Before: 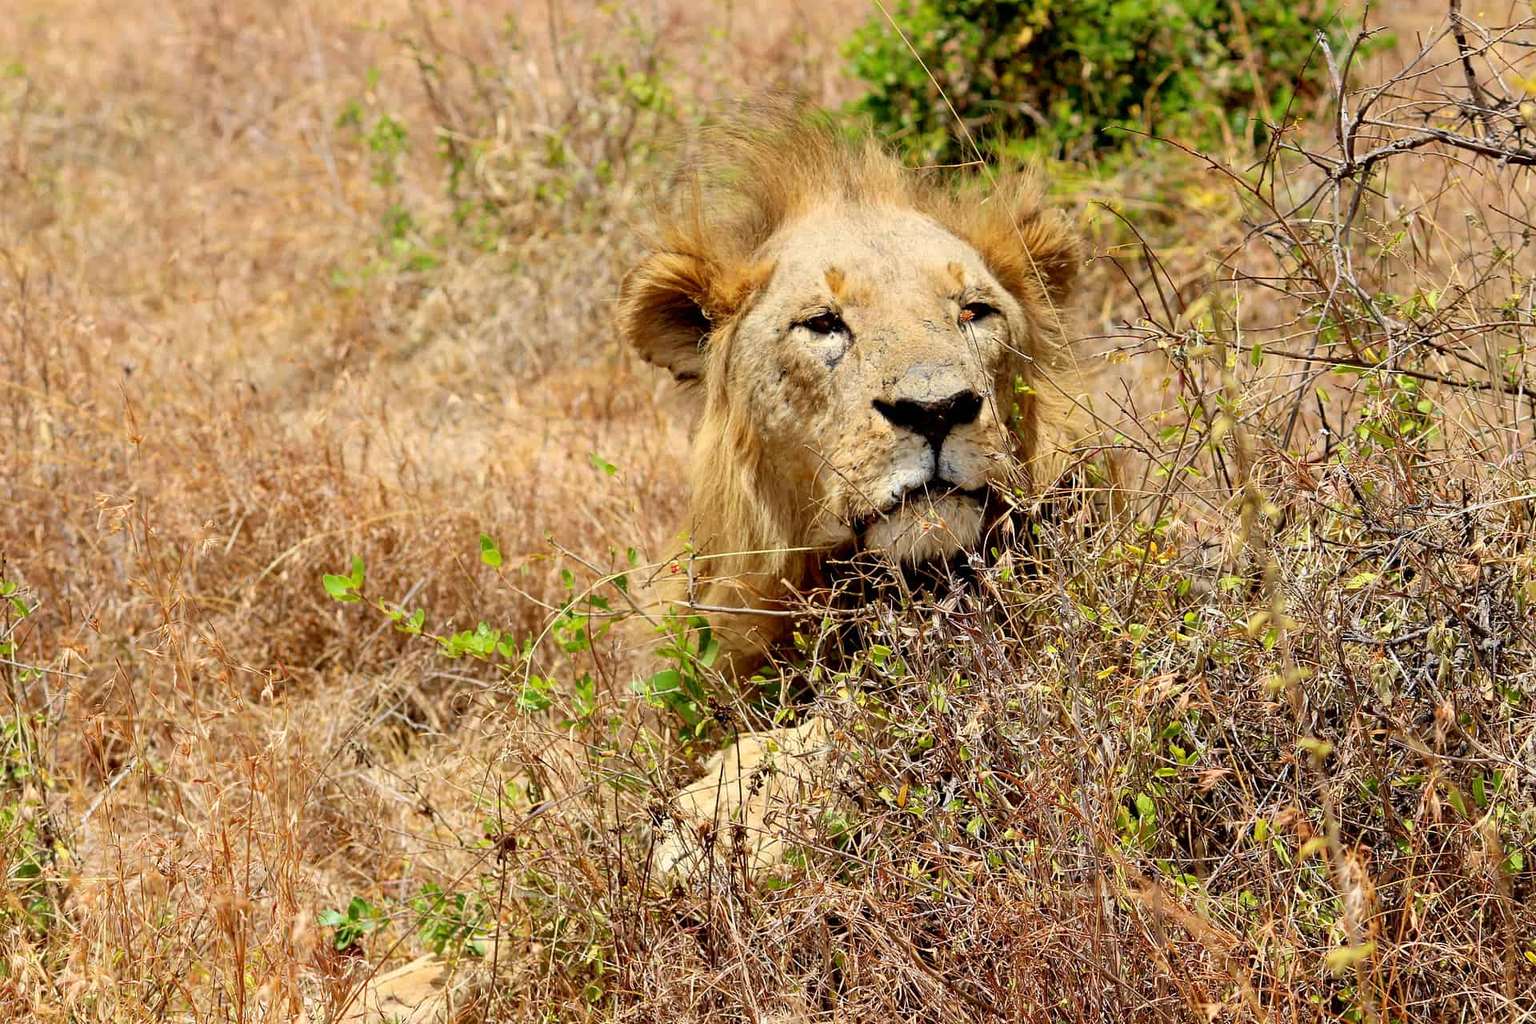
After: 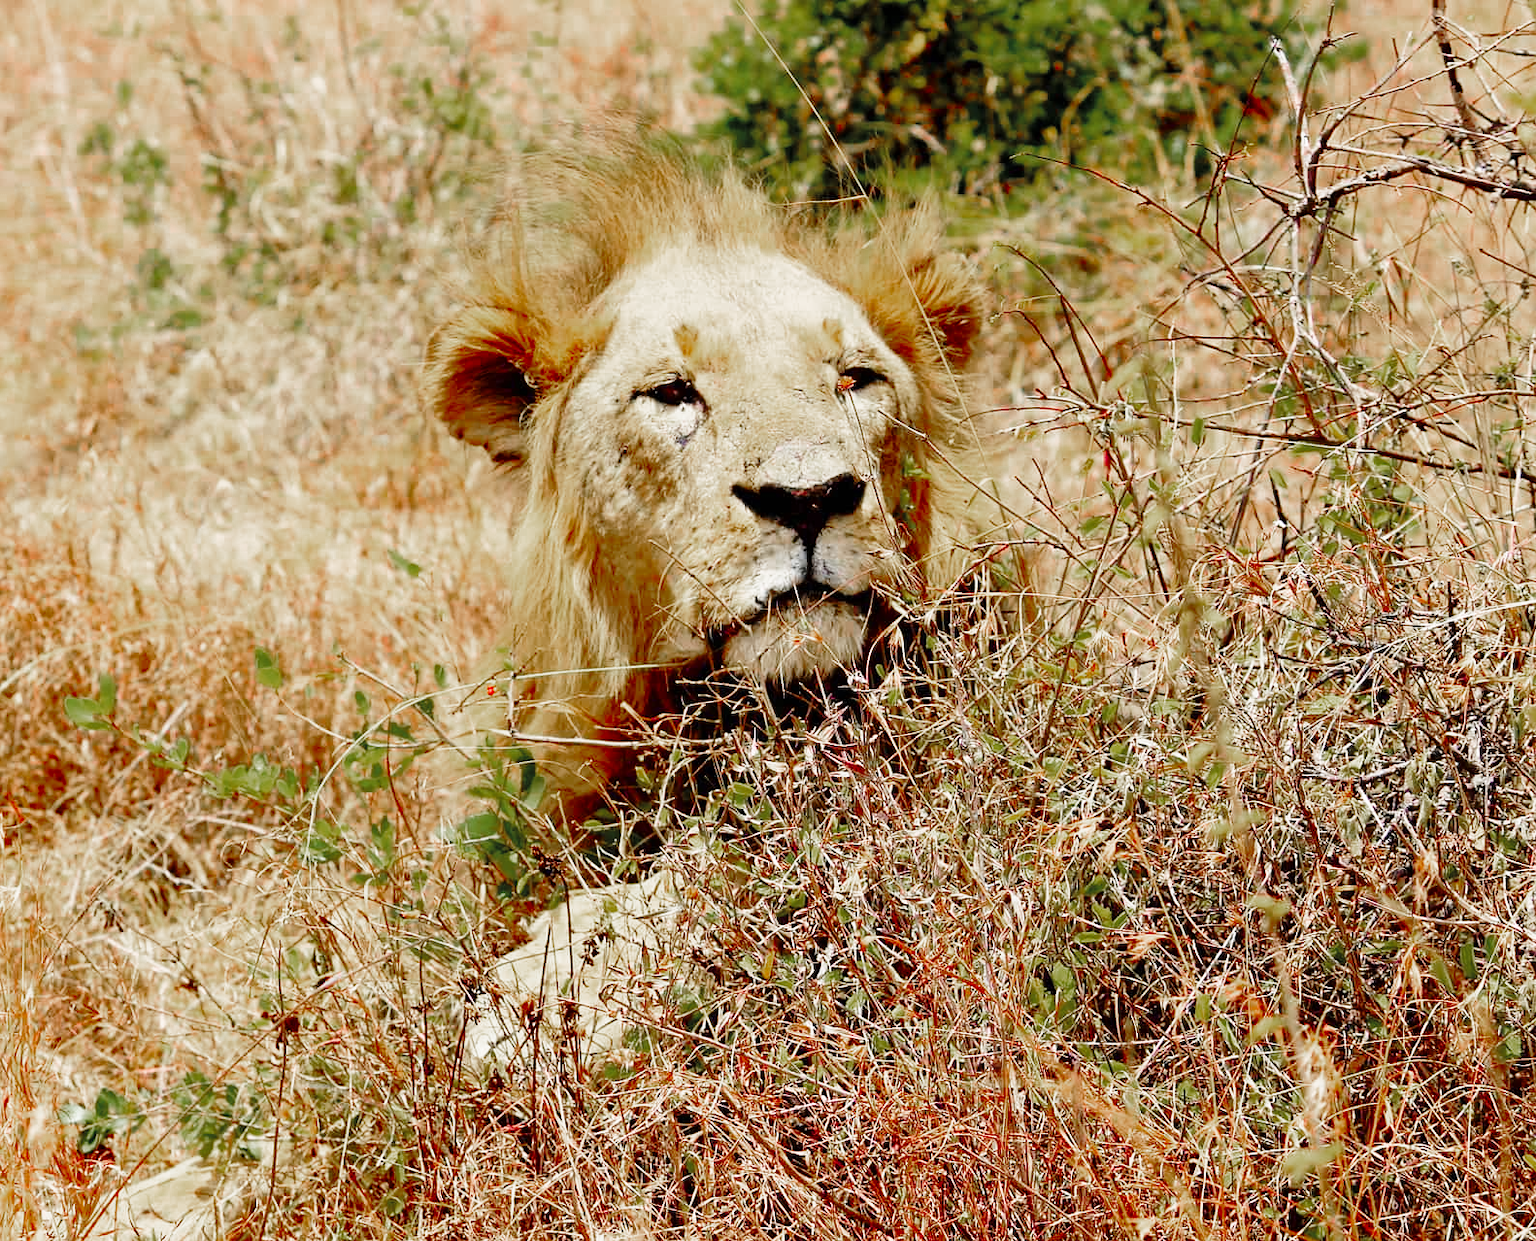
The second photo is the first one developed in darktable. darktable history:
crop: left 17.599%, bottom 0.032%
color zones: curves: ch0 [(0, 0.48) (0.209, 0.398) (0.305, 0.332) (0.429, 0.493) (0.571, 0.5) (0.714, 0.5) (0.857, 0.5) (1, 0.48)]; ch1 [(0, 0.736) (0.143, 0.625) (0.225, 0.371) (0.429, 0.256) (0.571, 0.241) (0.714, 0.213) (0.857, 0.48) (1, 0.736)]; ch2 [(0, 0.448) (0.143, 0.498) (0.286, 0.5) (0.429, 0.5) (0.571, 0.5) (0.714, 0.5) (0.857, 0.5) (1, 0.448)]
base curve: curves: ch0 [(0, 0) (0.028, 0.03) (0.121, 0.232) (0.46, 0.748) (0.859, 0.968) (1, 1)], preserve colors none
